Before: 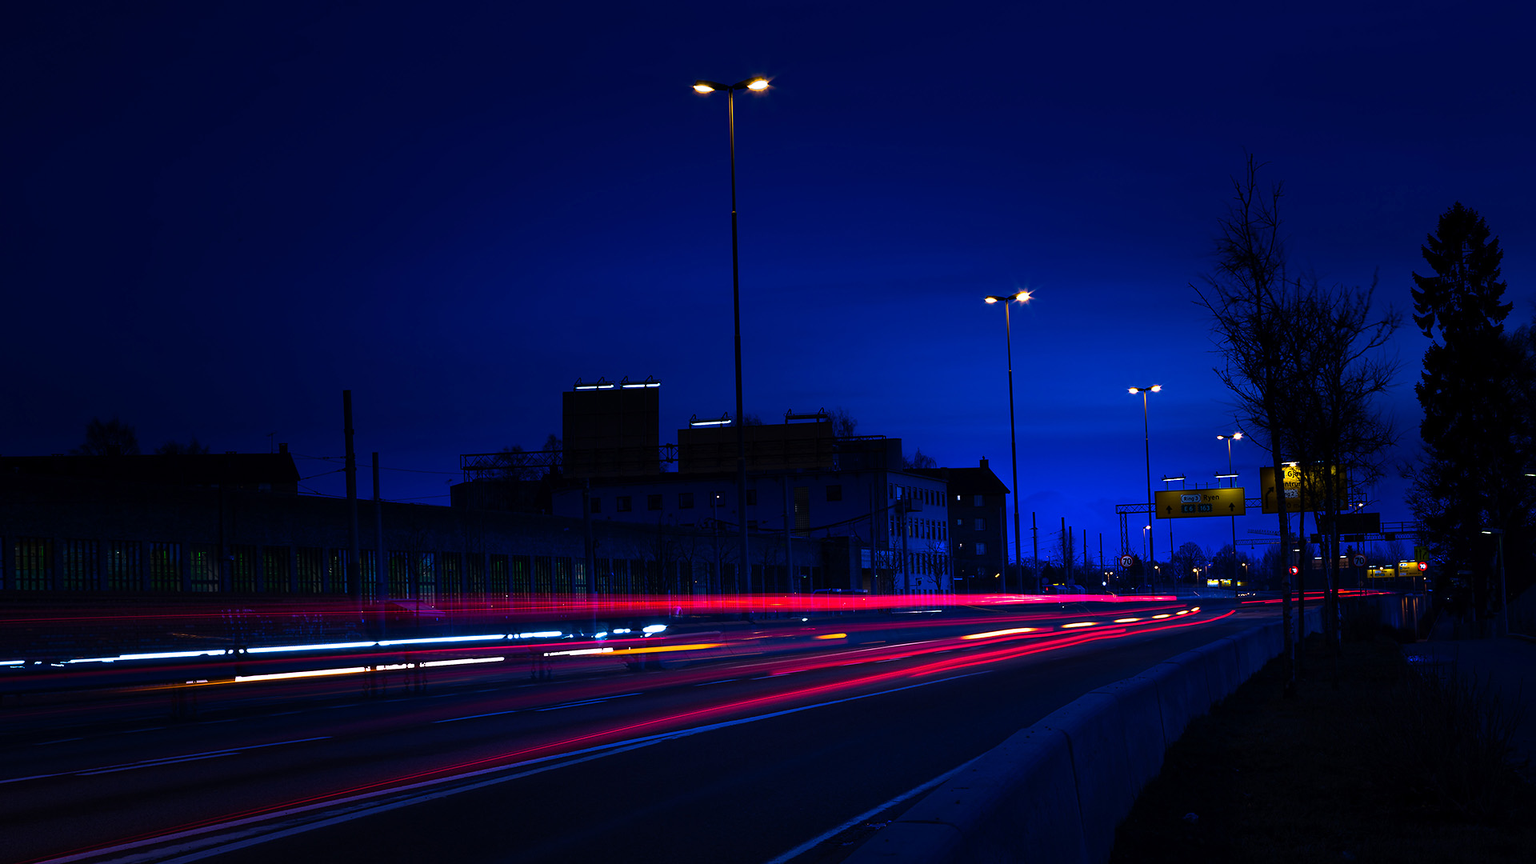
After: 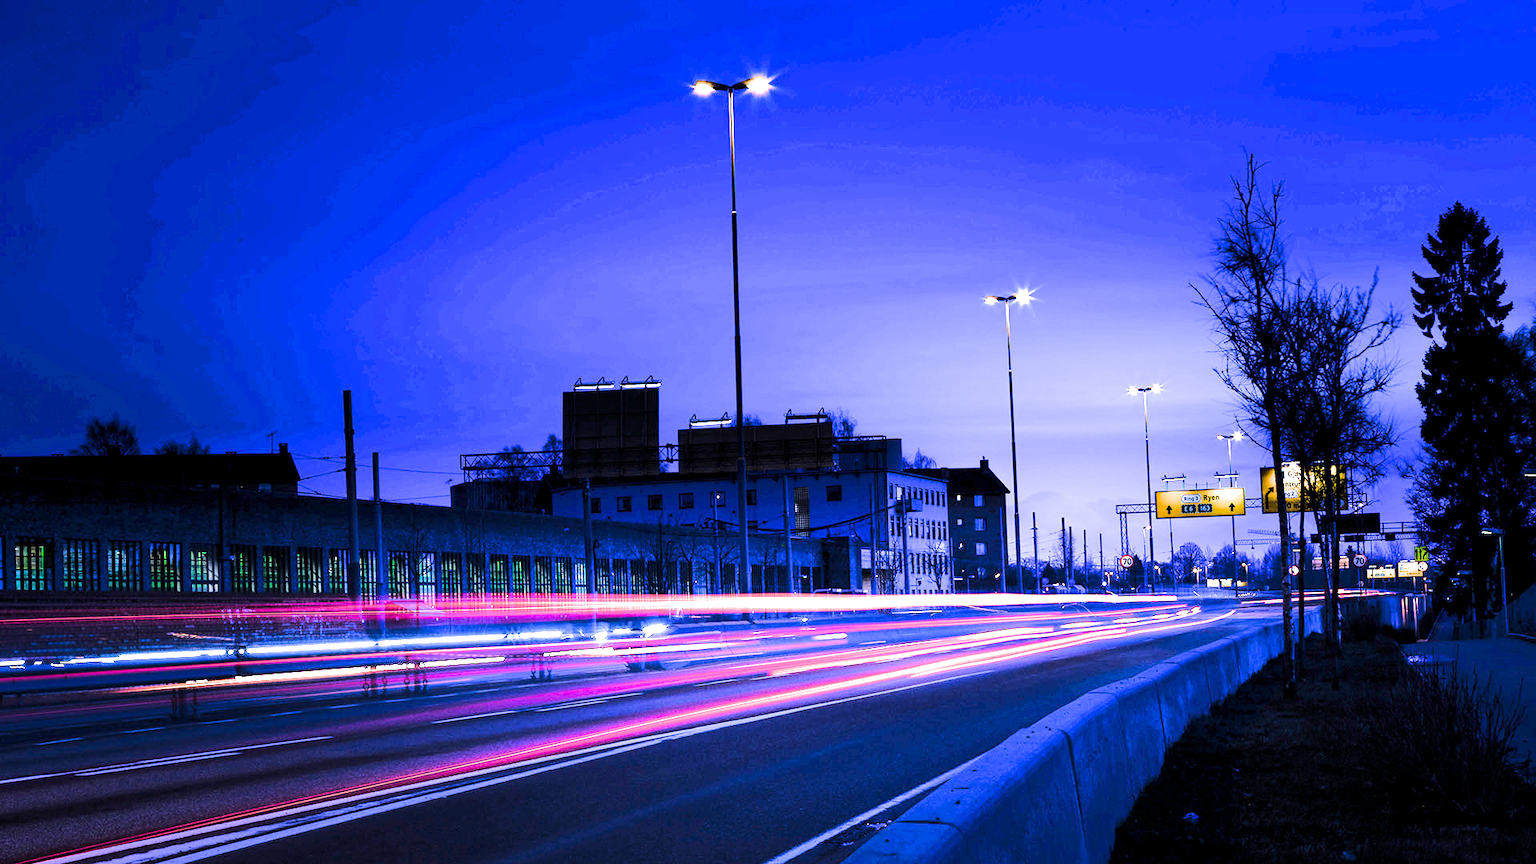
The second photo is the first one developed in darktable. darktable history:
exposure: exposure 0.653 EV, compensate exposure bias true, compensate highlight preservation false
tone equalizer: edges refinement/feathering 500, mask exposure compensation -1.57 EV, preserve details no
color balance rgb: power › hue 313.23°, highlights gain › luminance 10.053%, perceptual saturation grading › global saturation 19.915%, perceptual brilliance grading › highlights 1.693%, perceptual brilliance grading › mid-tones -50.111%, perceptual brilliance grading › shadows -49.601%
filmic rgb: black relative exposure -2.83 EV, white relative exposure 4.56 EV, hardness 1.7, contrast 1.239, contrast in shadows safe
